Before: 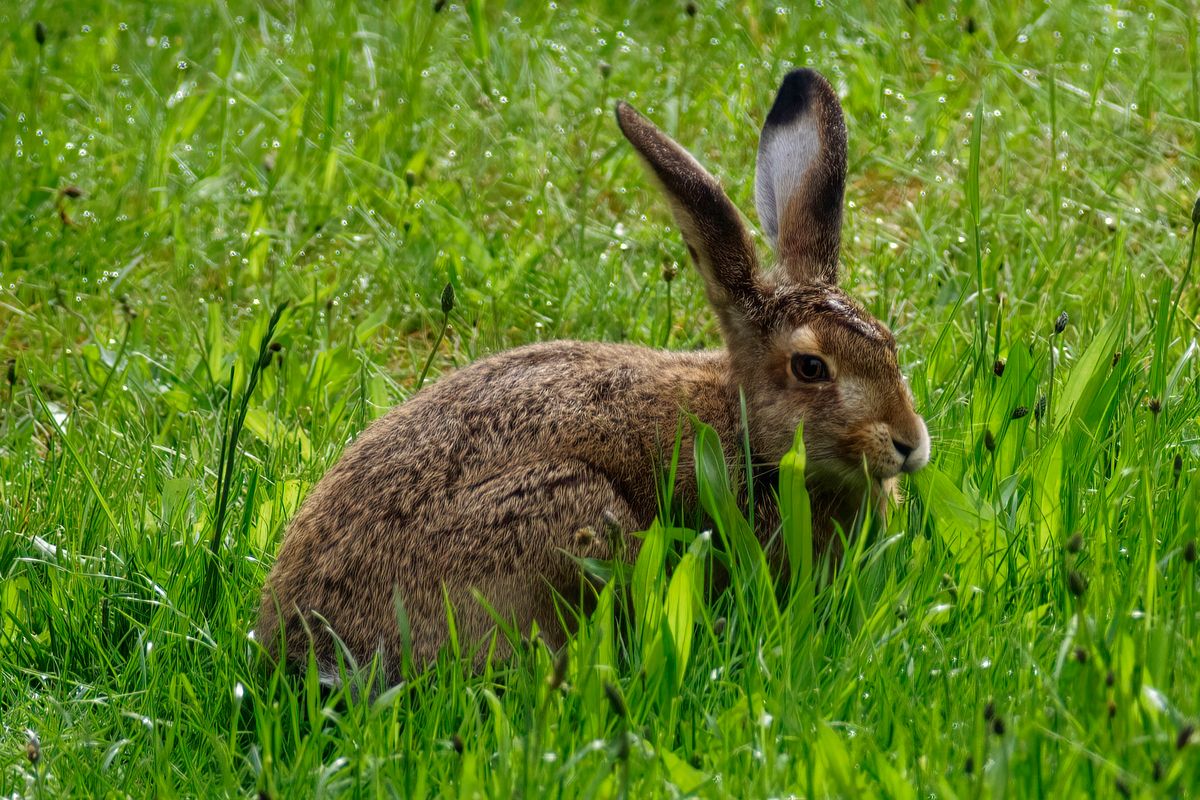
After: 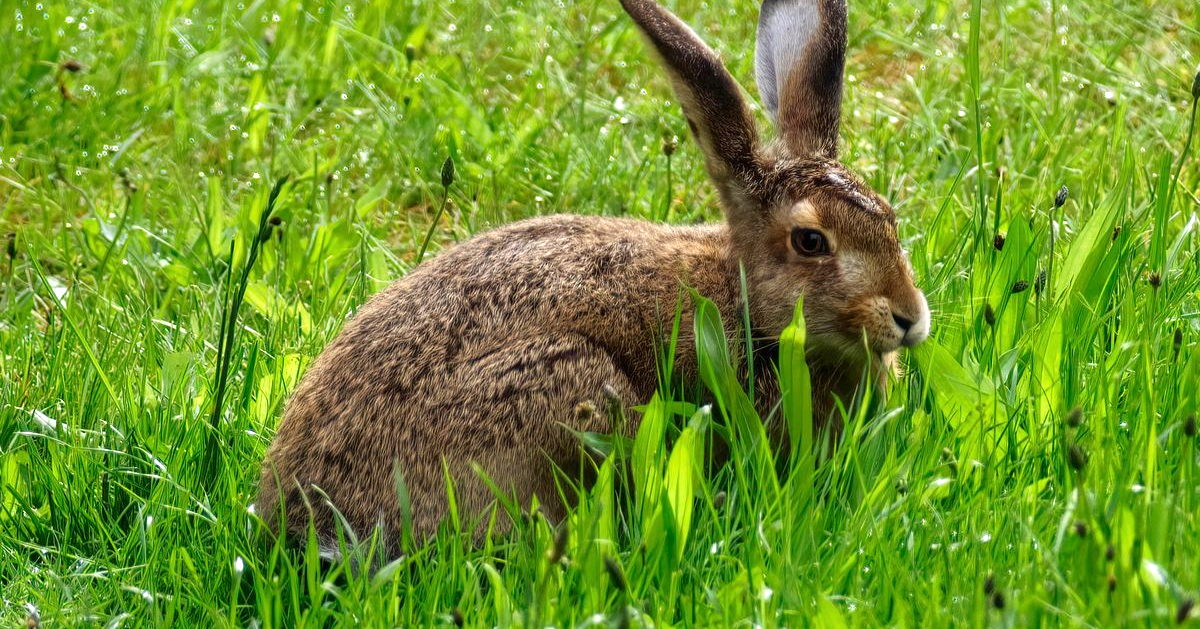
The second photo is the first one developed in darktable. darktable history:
crop and rotate: top 15.774%, bottom 5.506%
exposure: exposure 0.556 EV, compensate highlight preservation false
contrast brightness saturation: contrast 0.05
